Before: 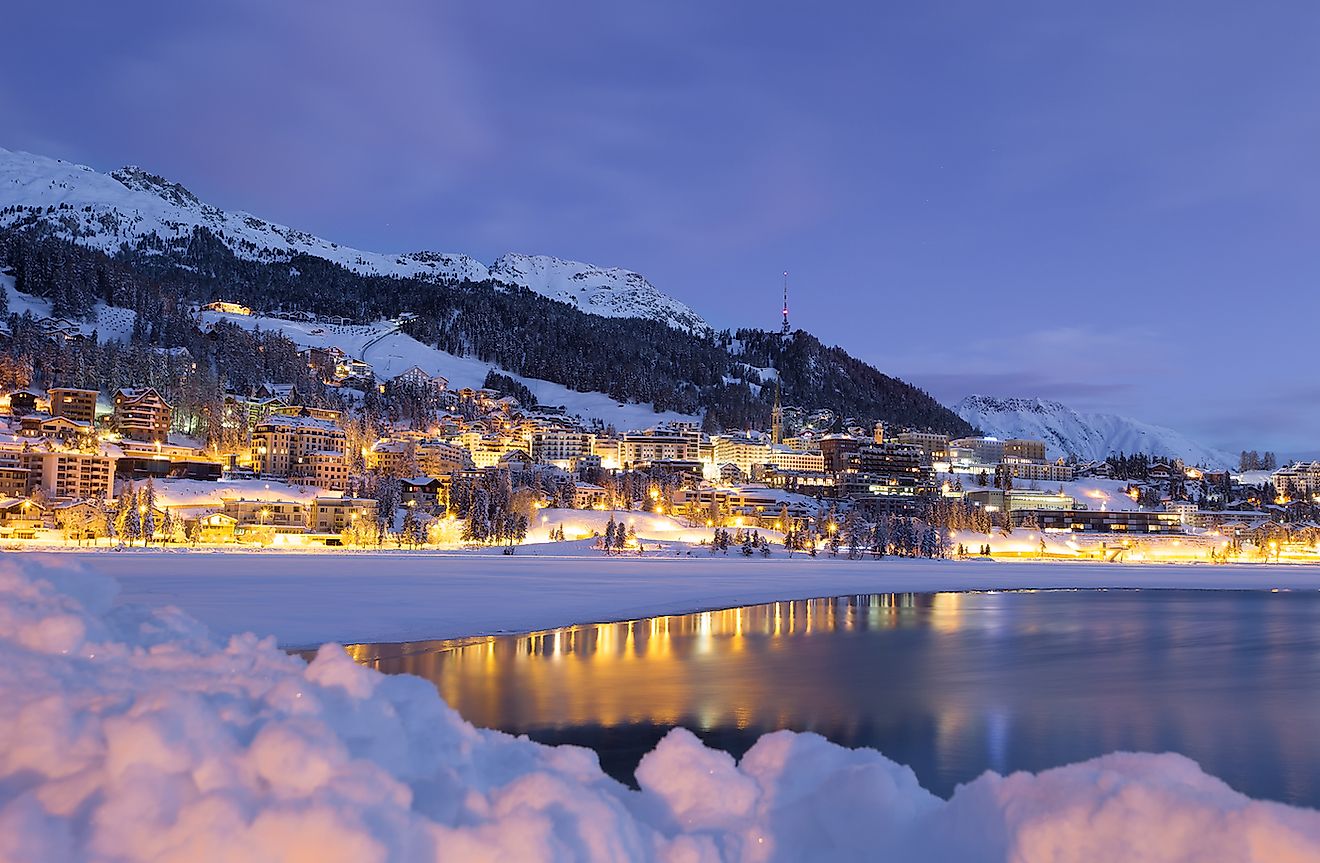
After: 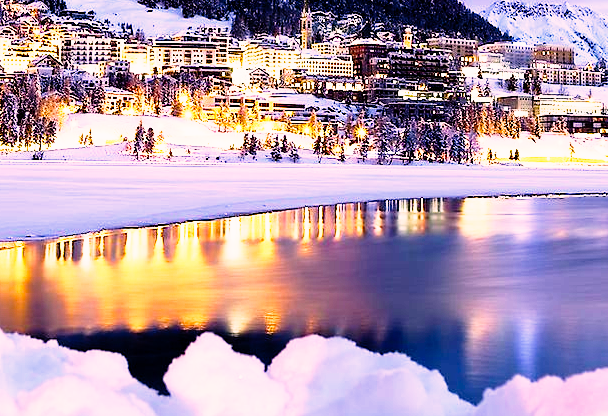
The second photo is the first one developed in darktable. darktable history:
crop: left 35.735%, top 45.795%, right 18.189%, bottom 5.96%
base curve: curves: ch0 [(0, 0) (0.012, 0.01) (0.073, 0.168) (0.31, 0.711) (0.645, 0.957) (1, 1)], preserve colors none
color balance rgb: global offset › luminance -0.501%, perceptual saturation grading › global saturation 0.57%, perceptual saturation grading › highlights -8.825%, perceptual saturation grading › mid-tones 18.802%, perceptual saturation grading › shadows 28.359%, global vibrance 25.093%, contrast 10.059%
color correction: highlights a* 12.63, highlights b* 5.36
tone equalizer: -8 EV -0.757 EV, -7 EV -0.732 EV, -6 EV -0.64 EV, -5 EV -0.367 EV, -3 EV 0.385 EV, -2 EV 0.6 EV, -1 EV 0.688 EV, +0 EV 0.75 EV, edges refinement/feathering 500, mask exposure compensation -1.57 EV, preserve details no
